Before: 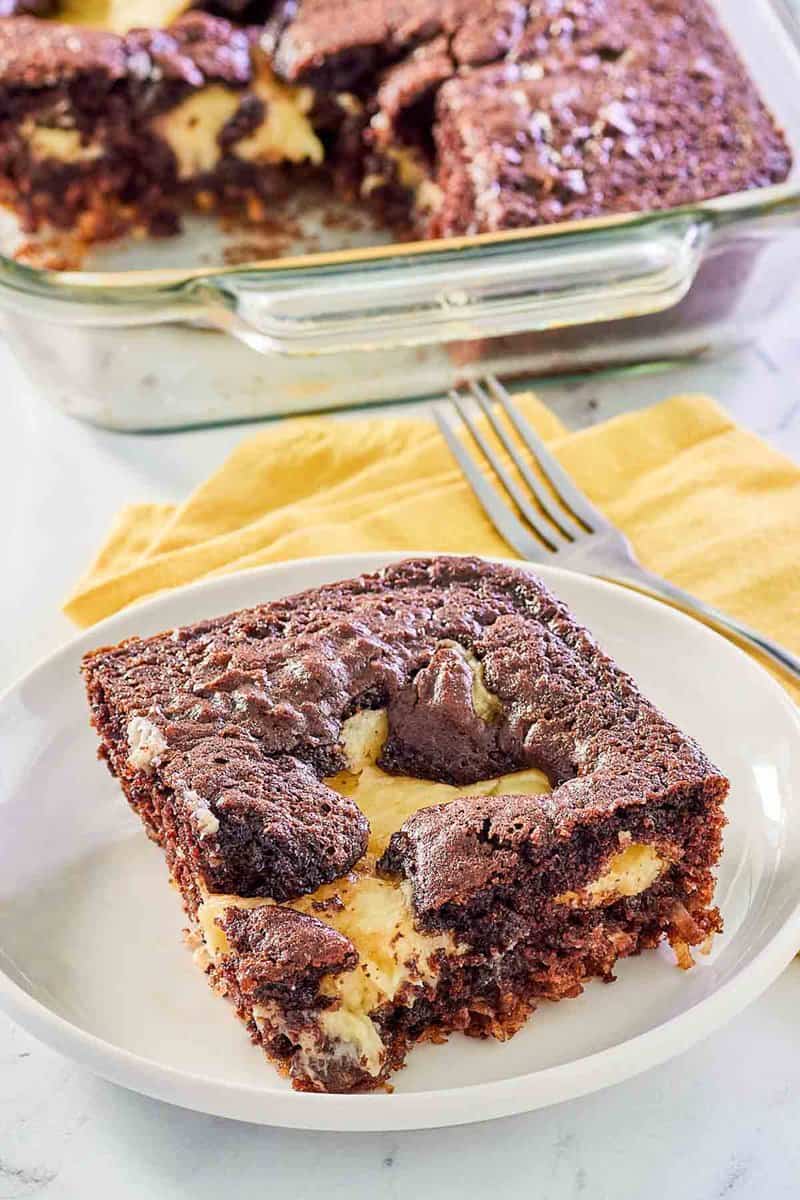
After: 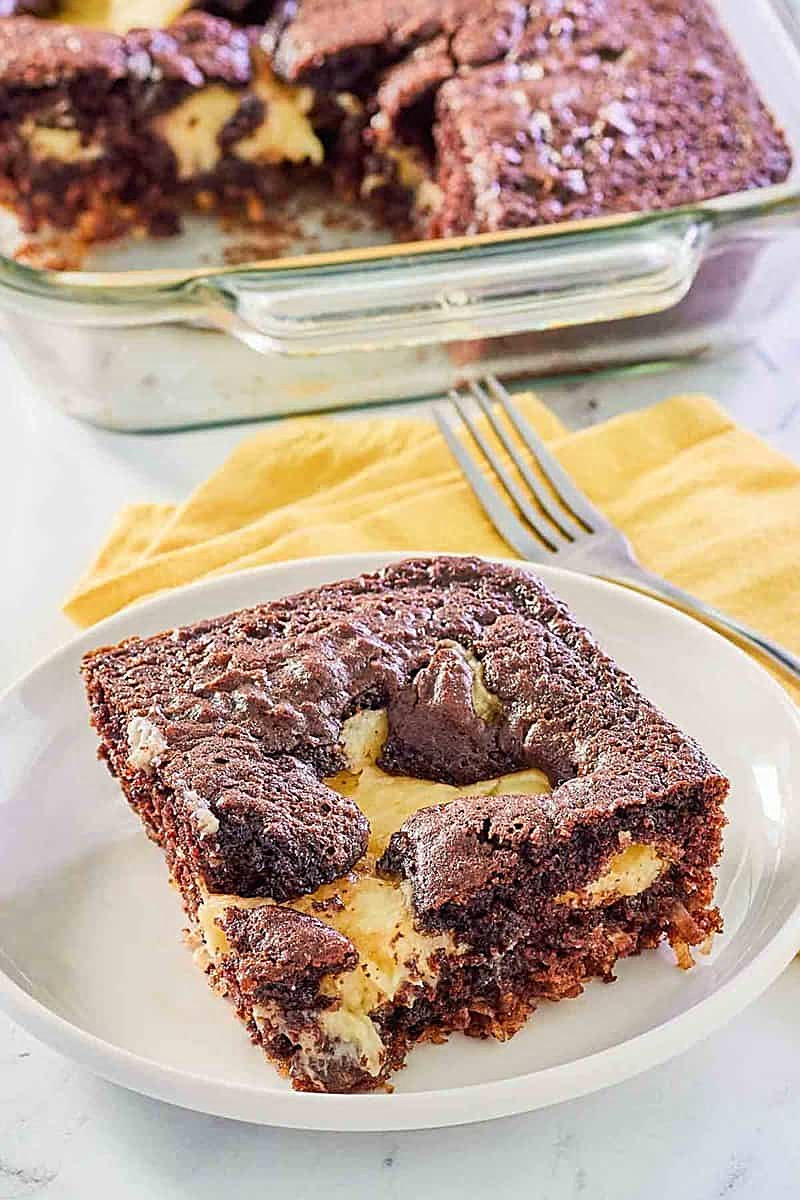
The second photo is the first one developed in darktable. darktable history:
contrast equalizer: y [[0.5, 0.5, 0.468, 0.5, 0.5, 0.5], [0.5 ×6], [0.5 ×6], [0 ×6], [0 ×6]]
sharpen: on, module defaults
